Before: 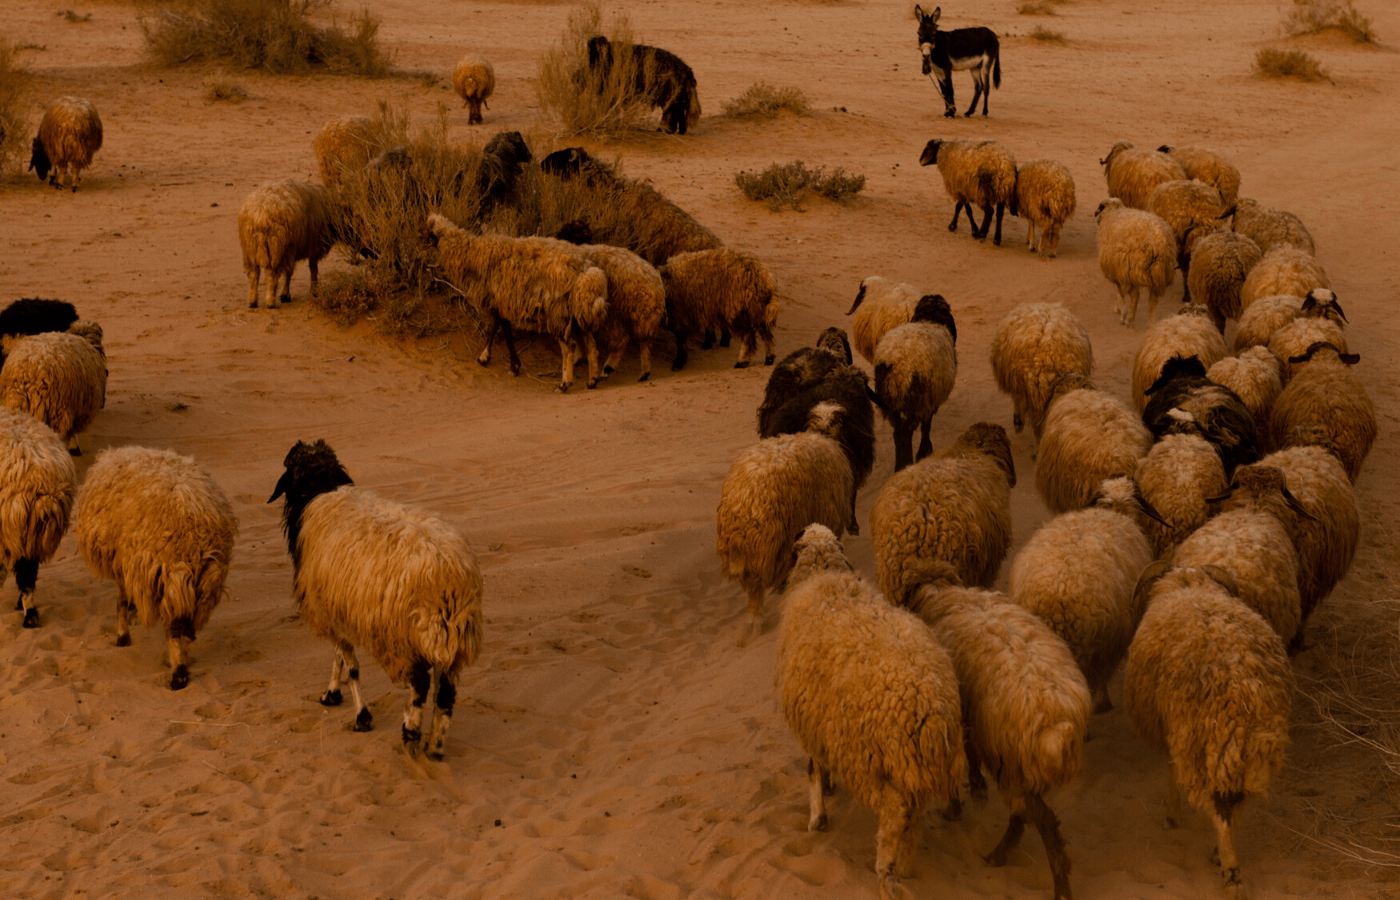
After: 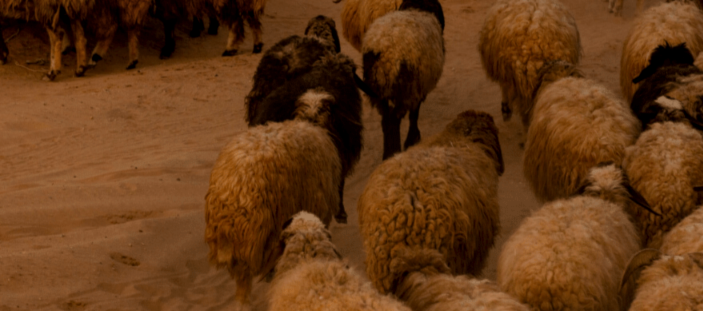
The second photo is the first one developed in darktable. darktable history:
graduated density: on, module defaults
lowpass: radius 0.5, unbound 0
crop: left 36.607%, top 34.735%, right 13.146%, bottom 30.611%
local contrast: highlights 100%, shadows 100%, detail 120%, midtone range 0.2
